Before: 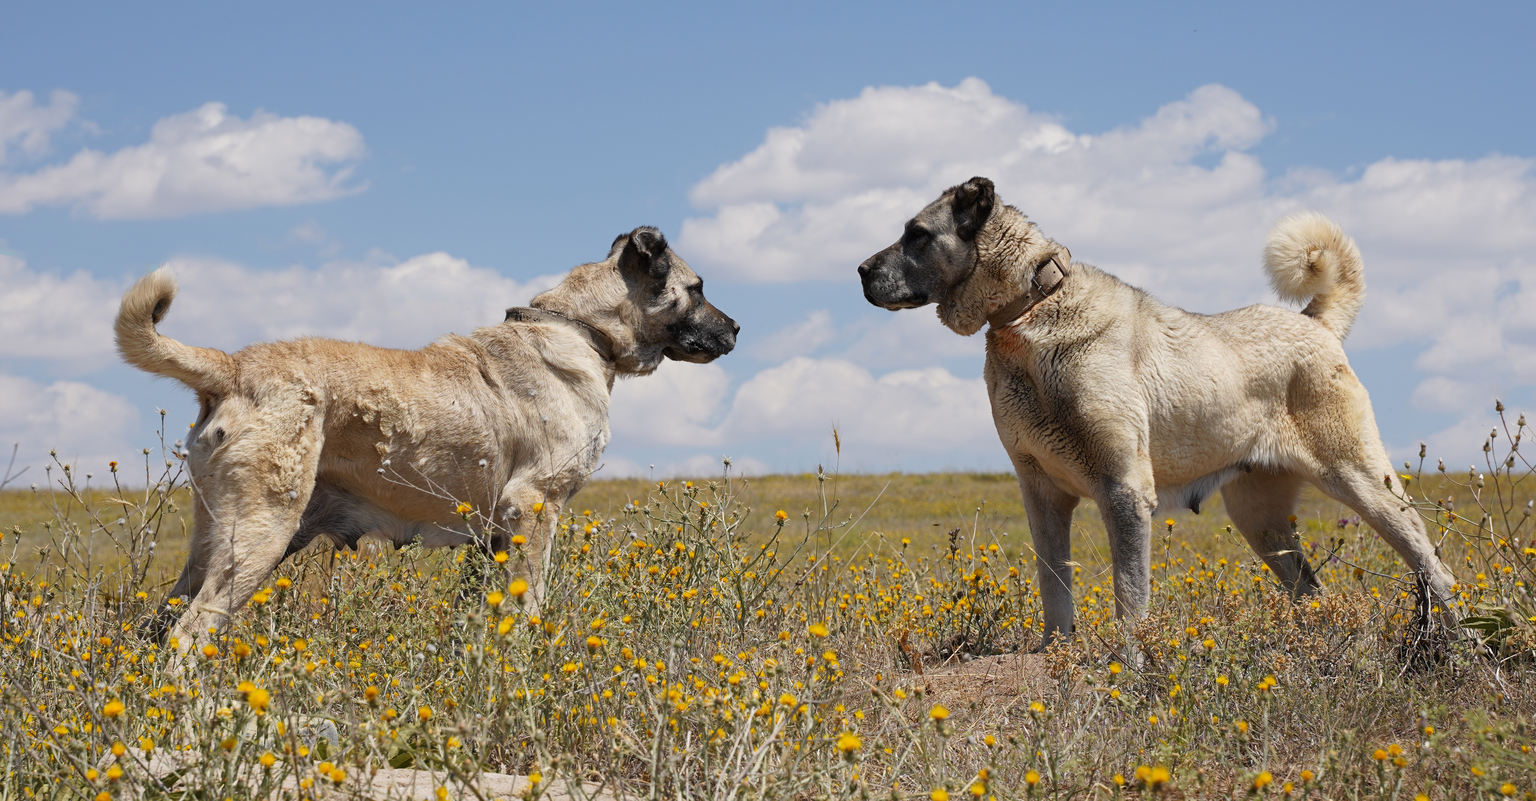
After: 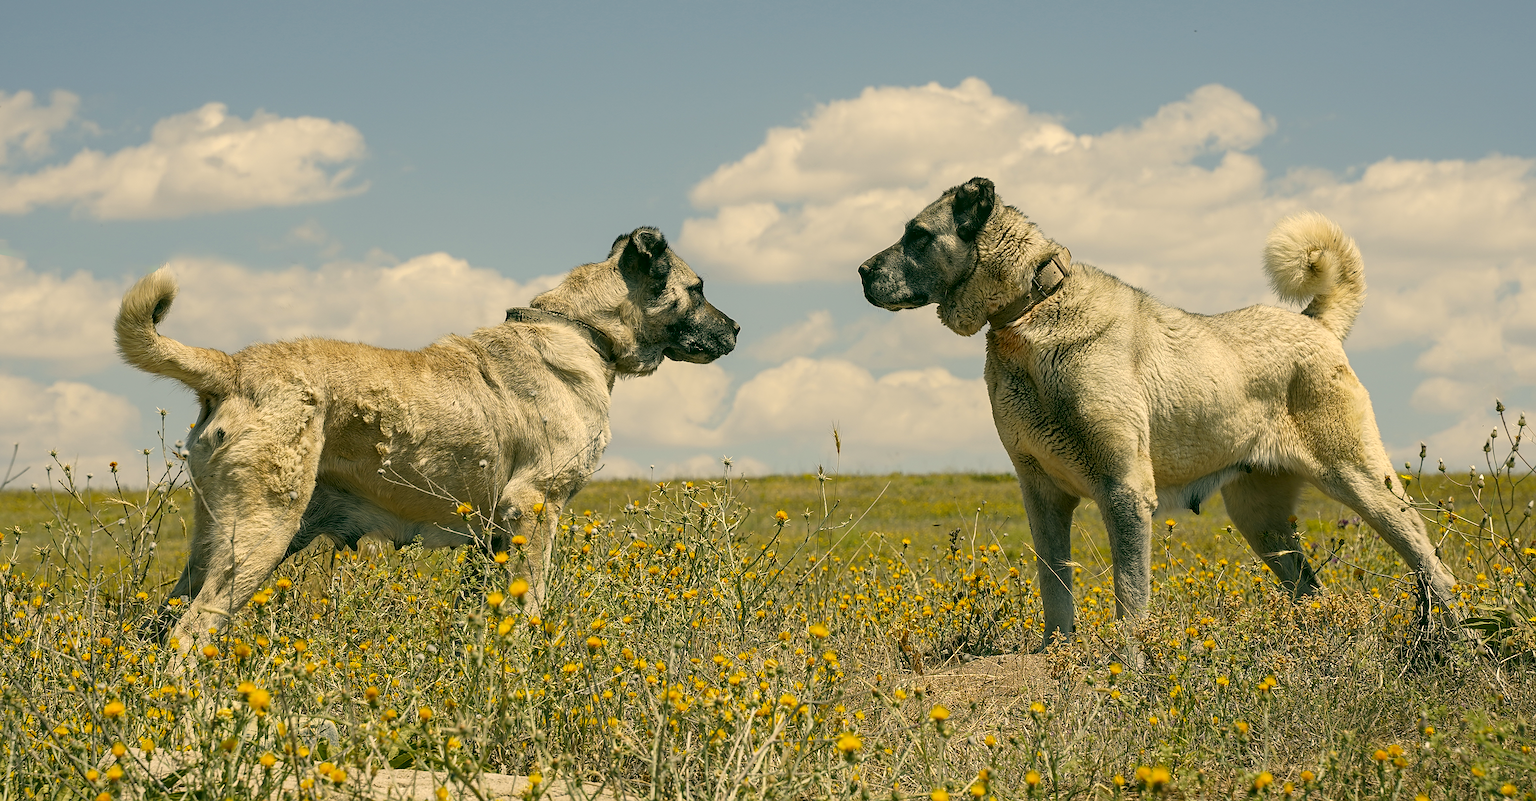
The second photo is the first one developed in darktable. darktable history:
sharpen: amount 0.911
local contrast: on, module defaults
color correction: highlights a* 5.21, highlights b* 24.6, shadows a* -15.71, shadows b* 3.85
